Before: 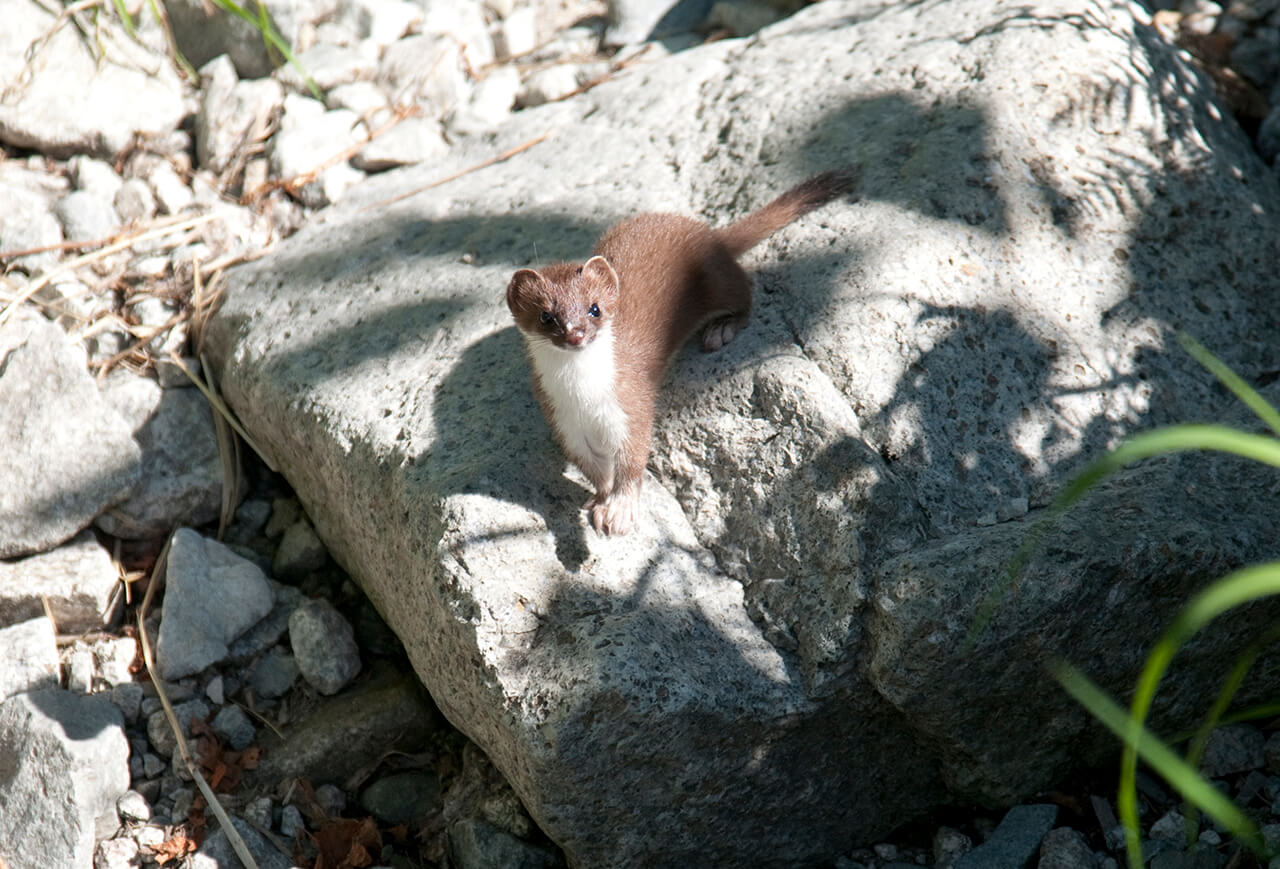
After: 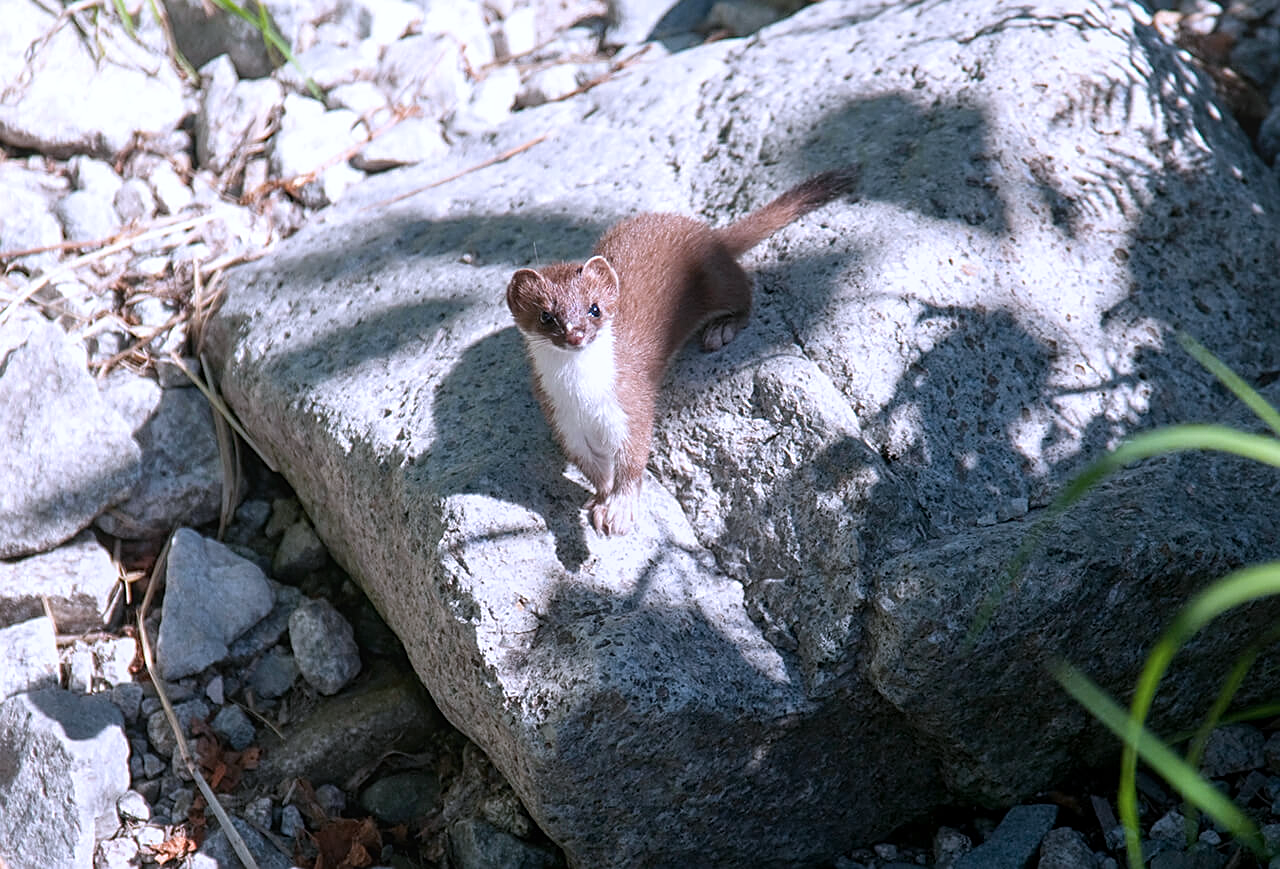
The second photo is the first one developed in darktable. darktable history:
white balance: red 1.05, blue 1.072
sharpen: on, module defaults
local contrast: detail 110%
color calibration: x 0.37, y 0.382, temperature 4313.32 K
